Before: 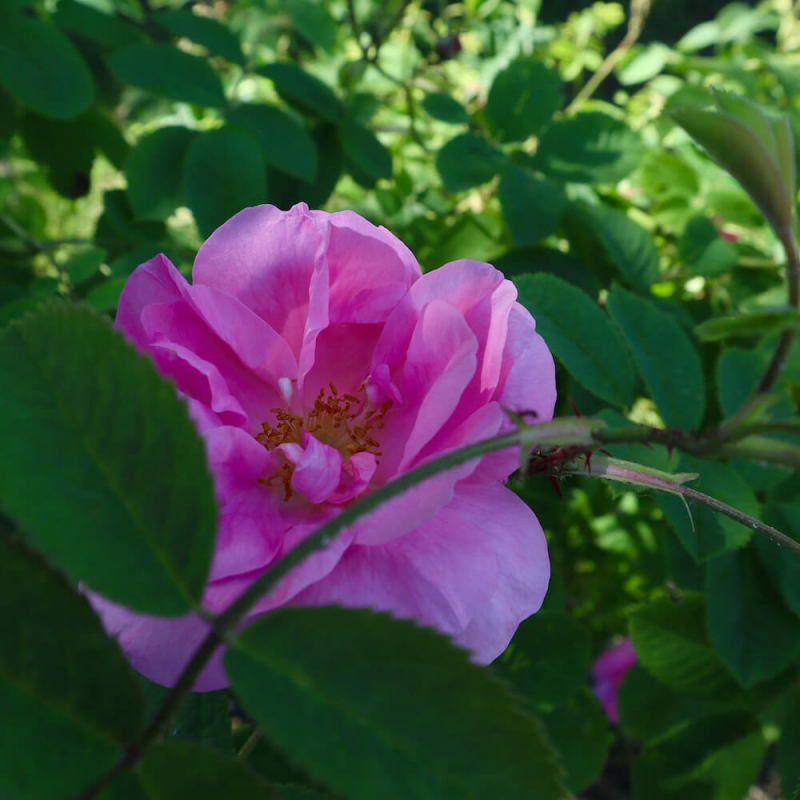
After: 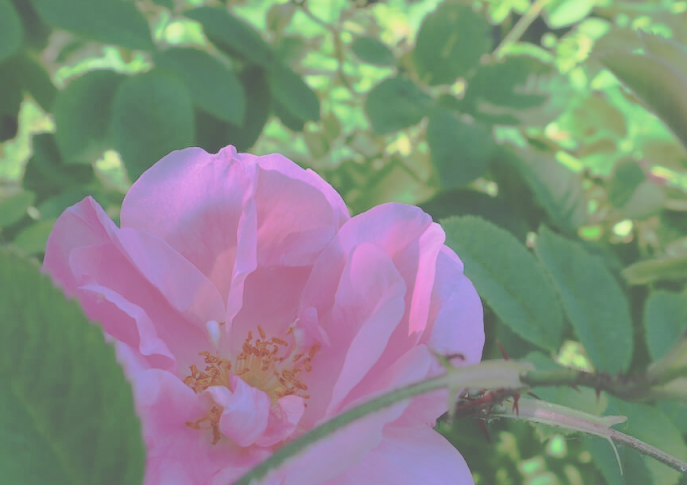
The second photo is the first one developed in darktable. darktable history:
exposure: black level correction -0.07, exposure 0.502 EV, compensate highlight preservation false
crop and rotate: left 9.234%, top 7.218%, right 4.852%, bottom 32.043%
tone curve: curves: ch0 [(0, 0) (0.003, 0.005) (0.011, 0.012) (0.025, 0.026) (0.044, 0.046) (0.069, 0.071) (0.1, 0.098) (0.136, 0.135) (0.177, 0.178) (0.224, 0.217) (0.277, 0.274) (0.335, 0.335) (0.399, 0.442) (0.468, 0.543) (0.543, 0.6) (0.623, 0.628) (0.709, 0.679) (0.801, 0.782) (0.898, 0.904) (1, 1)], preserve colors none
filmic rgb: middle gray luminance 28.85%, black relative exposure -10.22 EV, white relative exposure 5.5 EV, target black luminance 0%, hardness 3.95, latitude 2.02%, contrast 1.128, highlights saturation mix 5.84%, shadows ↔ highlights balance 14.42%, color science v6 (2022)
